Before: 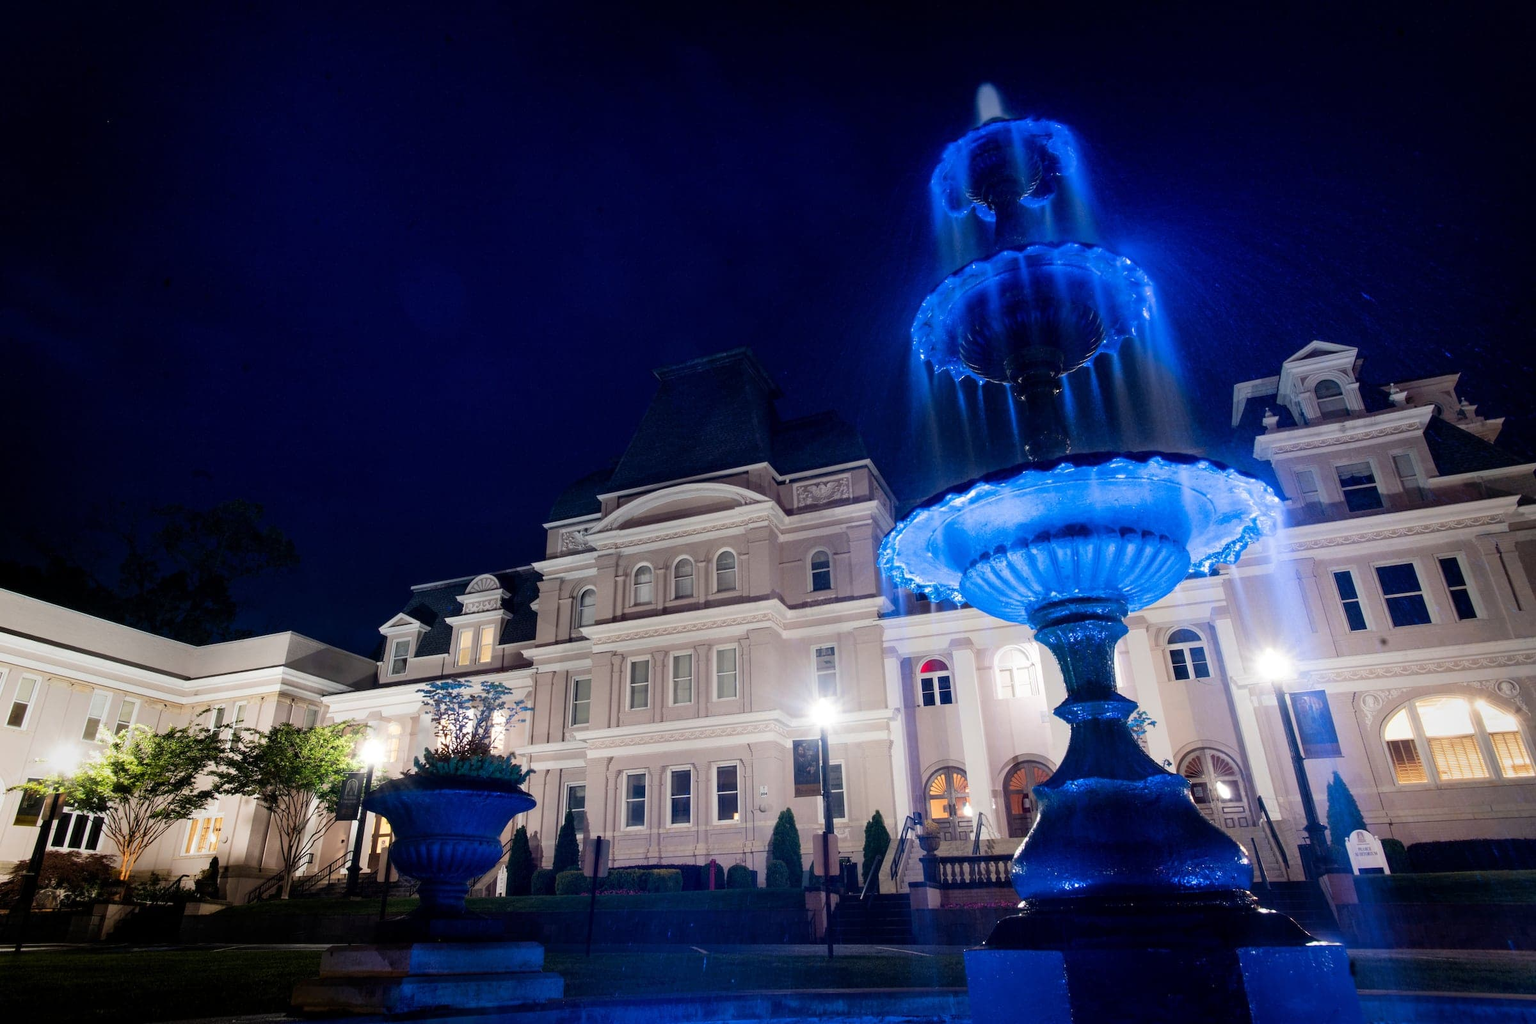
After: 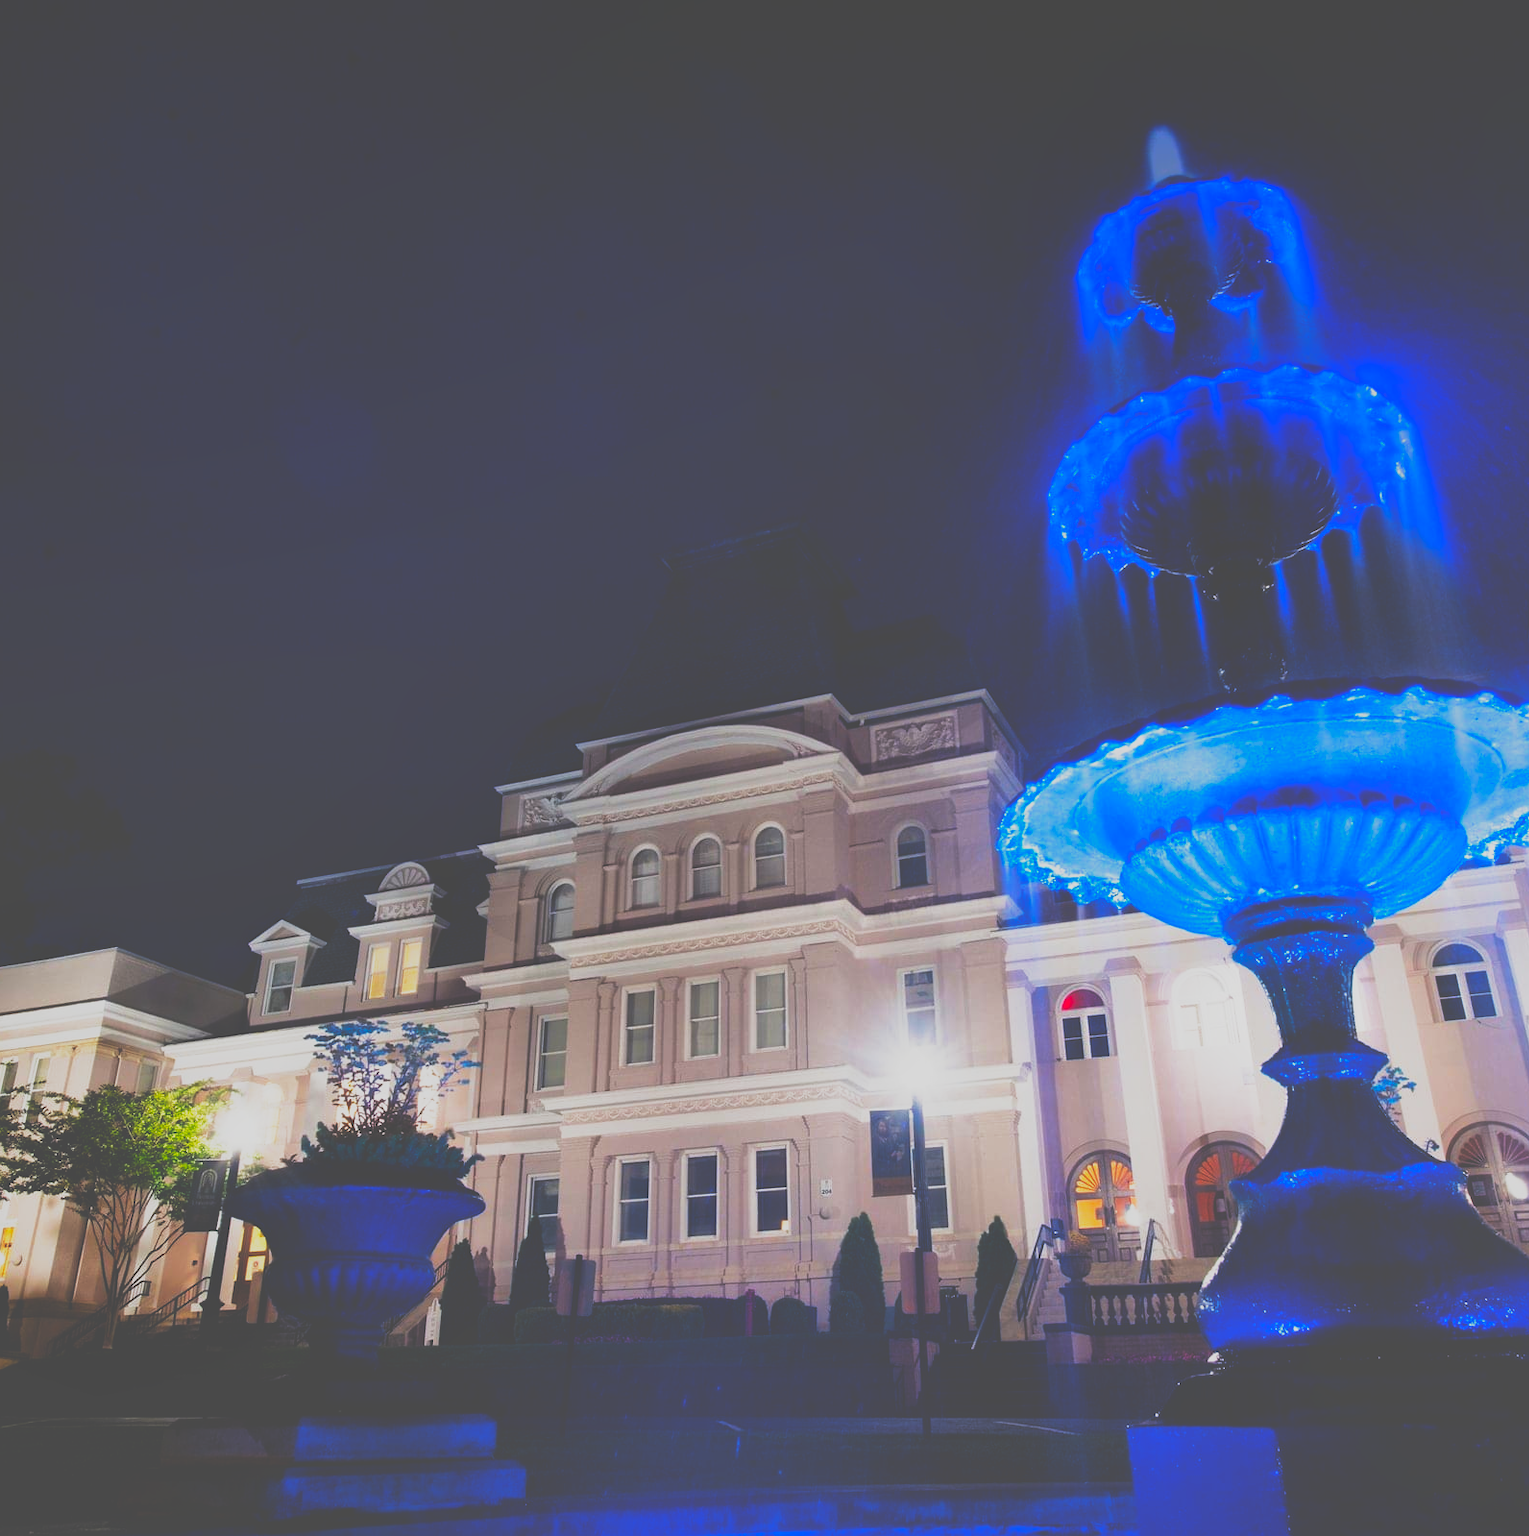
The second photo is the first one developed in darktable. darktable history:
shadows and highlights: on, module defaults
local contrast: detail 69%
base curve: curves: ch0 [(0, 0.036) (0.007, 0.037) (0.604, 0.887) (1, 1)], exposure shift 0.01, preserve colors none
crop and rotate: left 13.879%, right 19.78%
